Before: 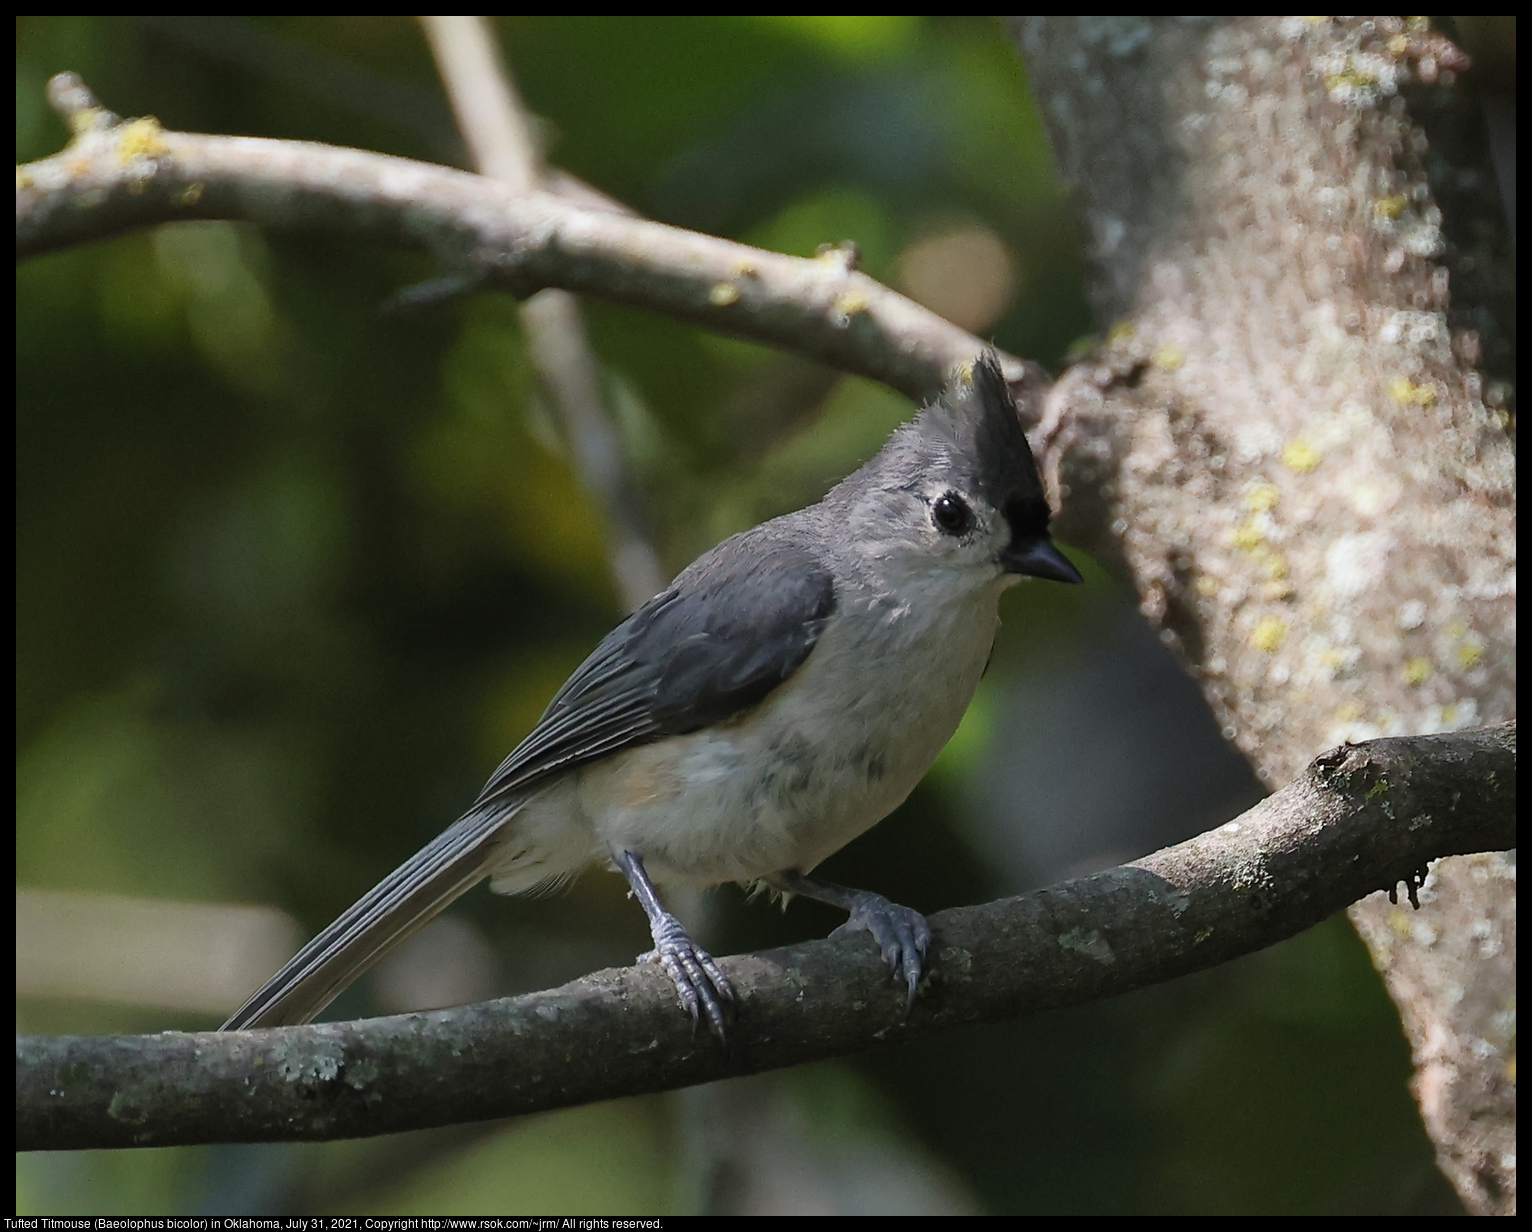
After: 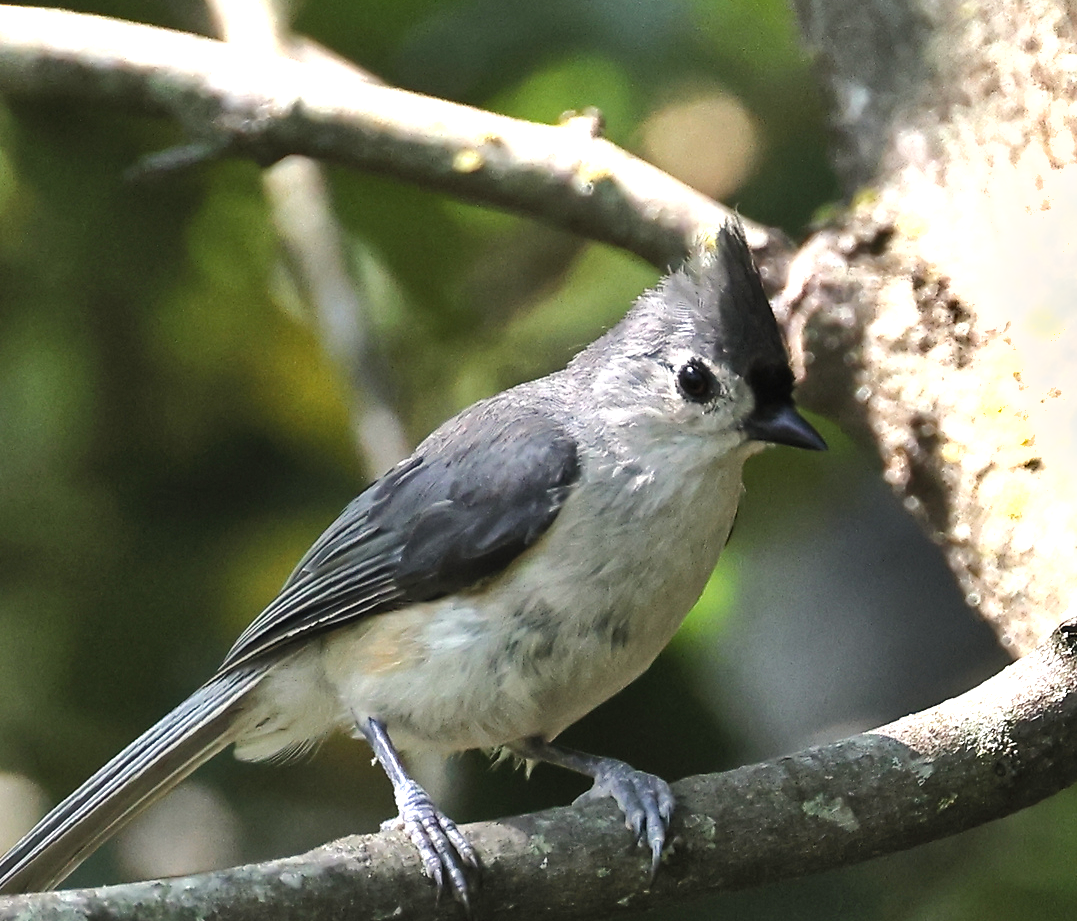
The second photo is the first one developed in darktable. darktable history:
color correction: highlights b* 2.9
tone equalizer: -8 EV -0.438 EV, -7 EV -0.411 EV, -6 EV -0.294 EV, -5 EV -0.258 EV, -3 EV 0.211 EV, -2 EV 0.339 EV, -1 EV 0.366 EV, +0 EV 0.402 EV, edges refinement/feathering 500, mask exposure compensation -1.57 EV, preserve details no
crop and rotate: left 16.729%, top 10.806%, right 12.959%, bottom 14.384%
shadows and highlights: soften with gaussian
exposure: black level correction 0, exposure 1.001 EV, compensate highlight preservation false
